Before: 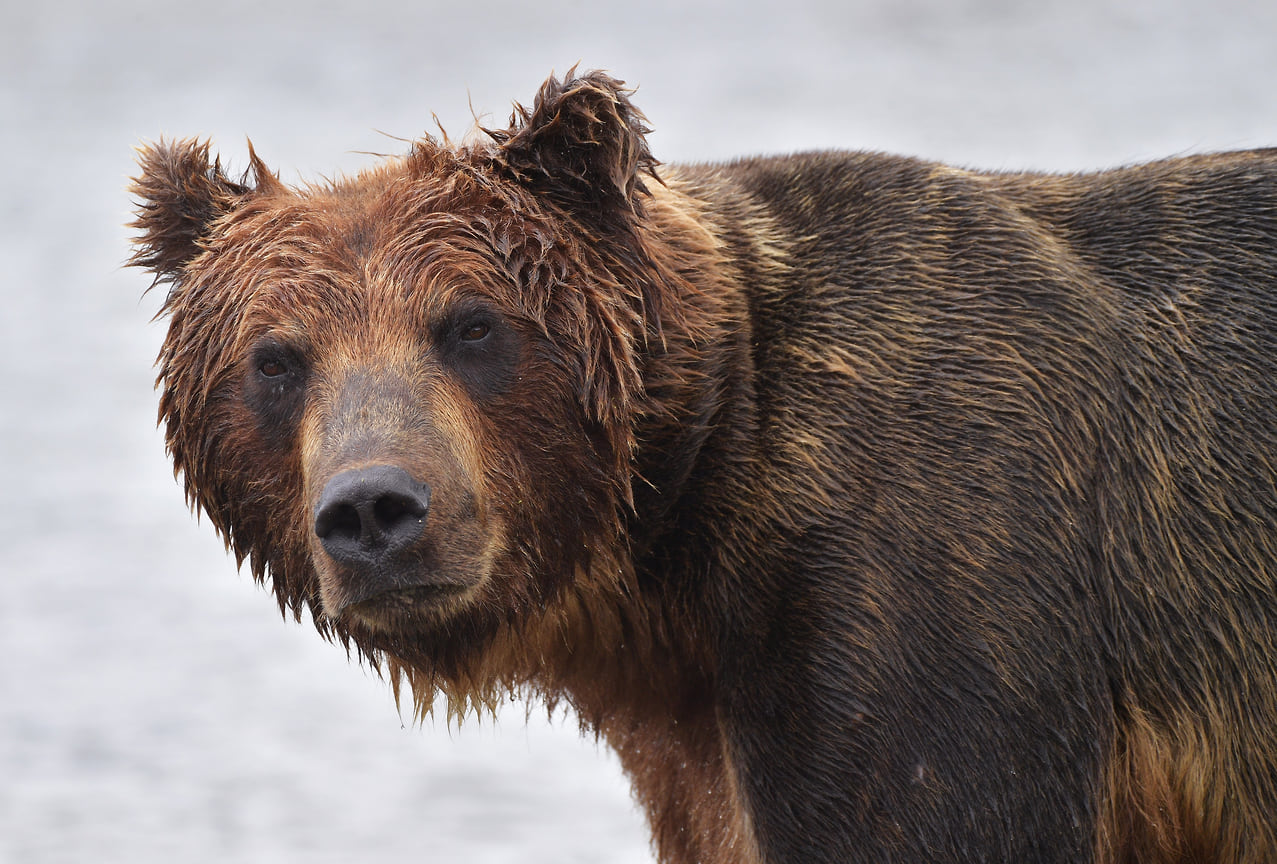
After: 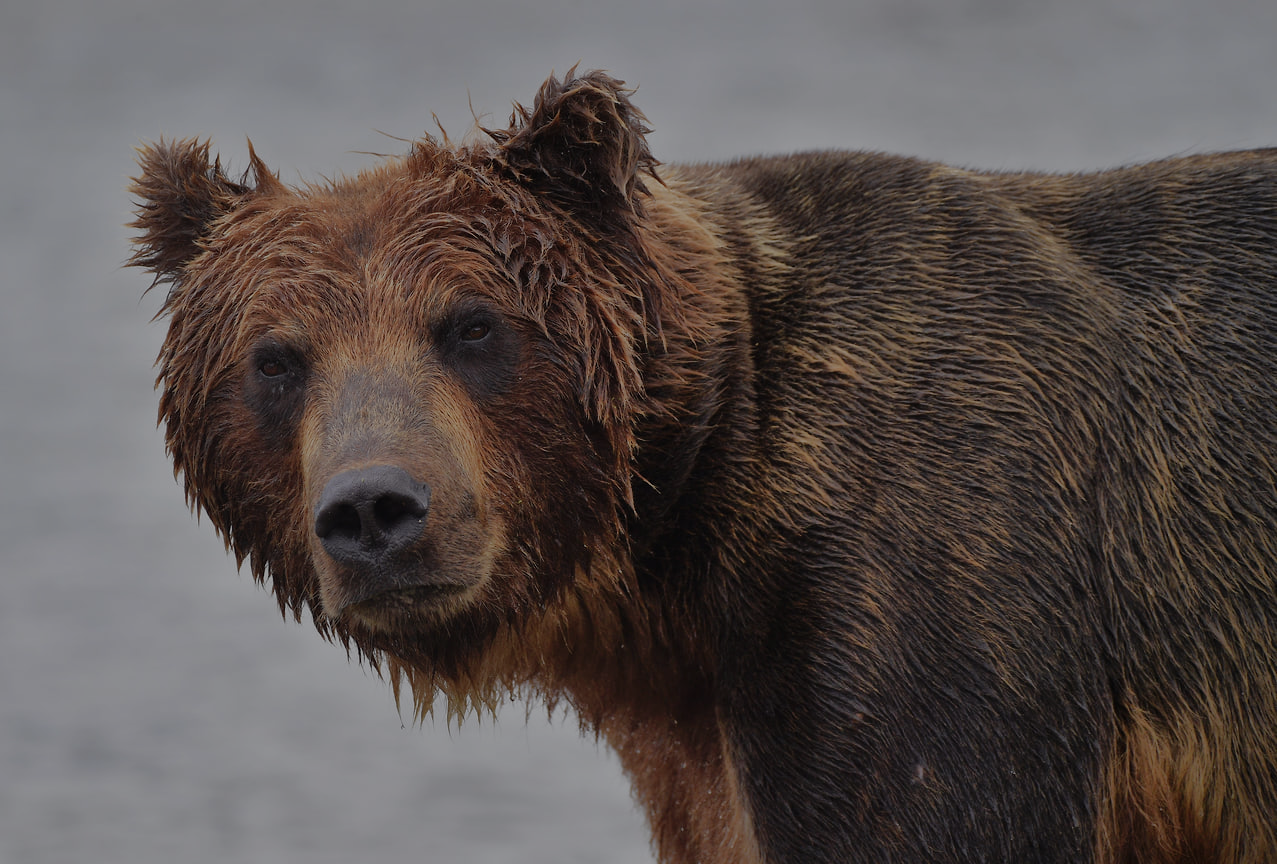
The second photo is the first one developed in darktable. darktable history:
shadows and highlights: on, module defaults
exposure: exposure -1.497 EV, compensate highlight preservation false
